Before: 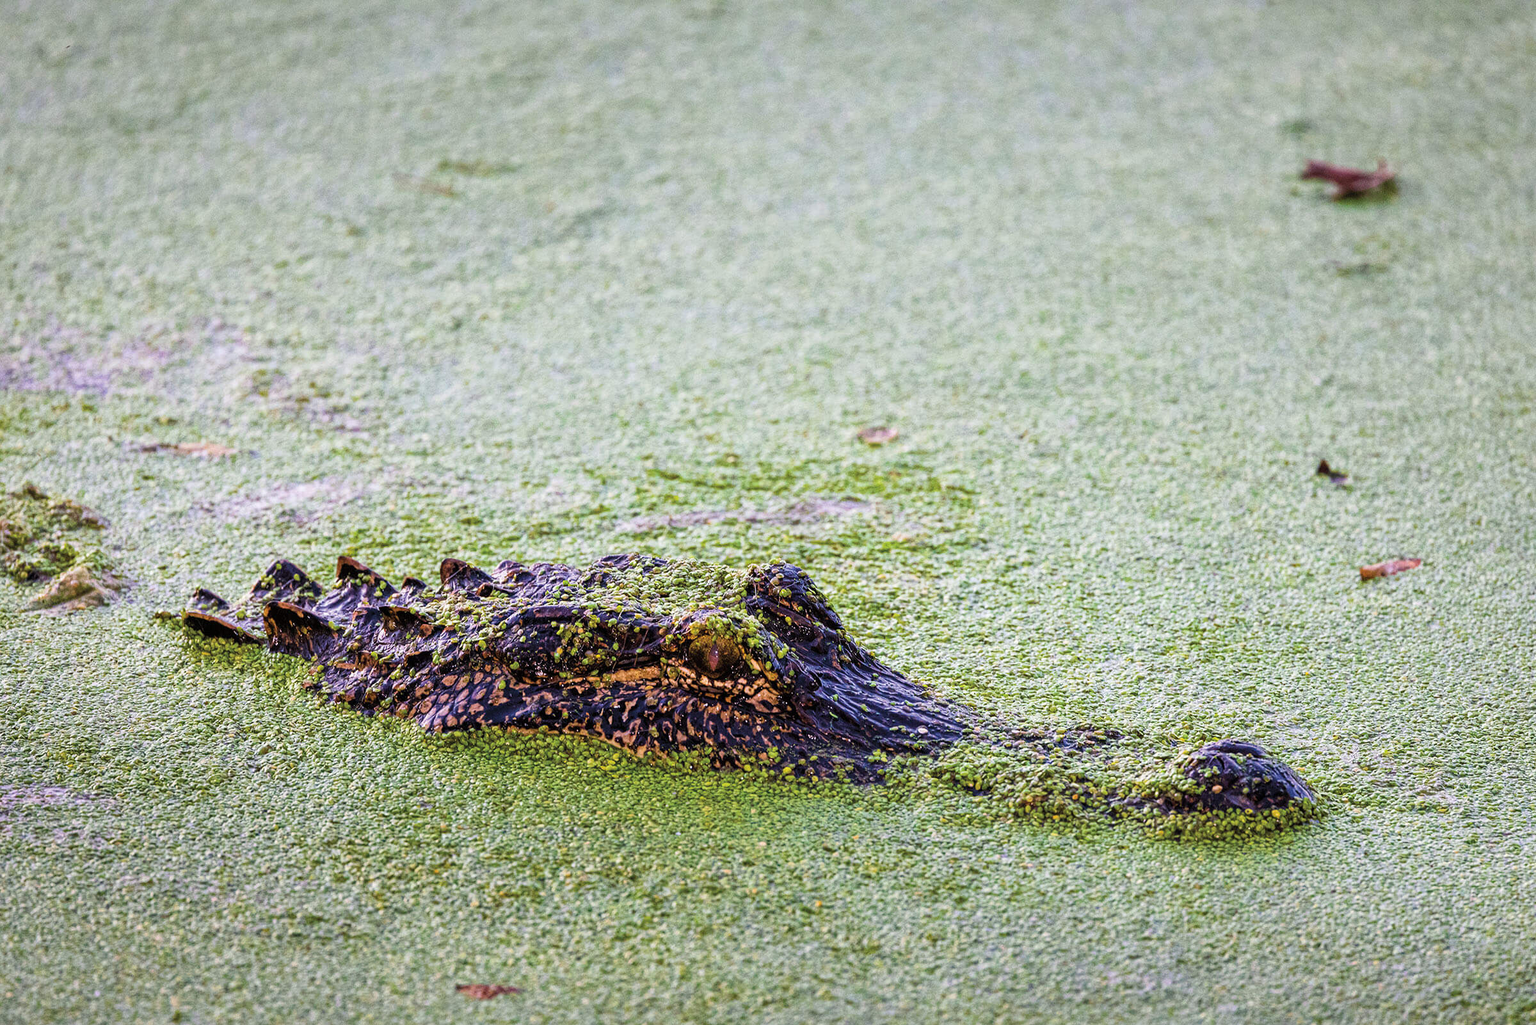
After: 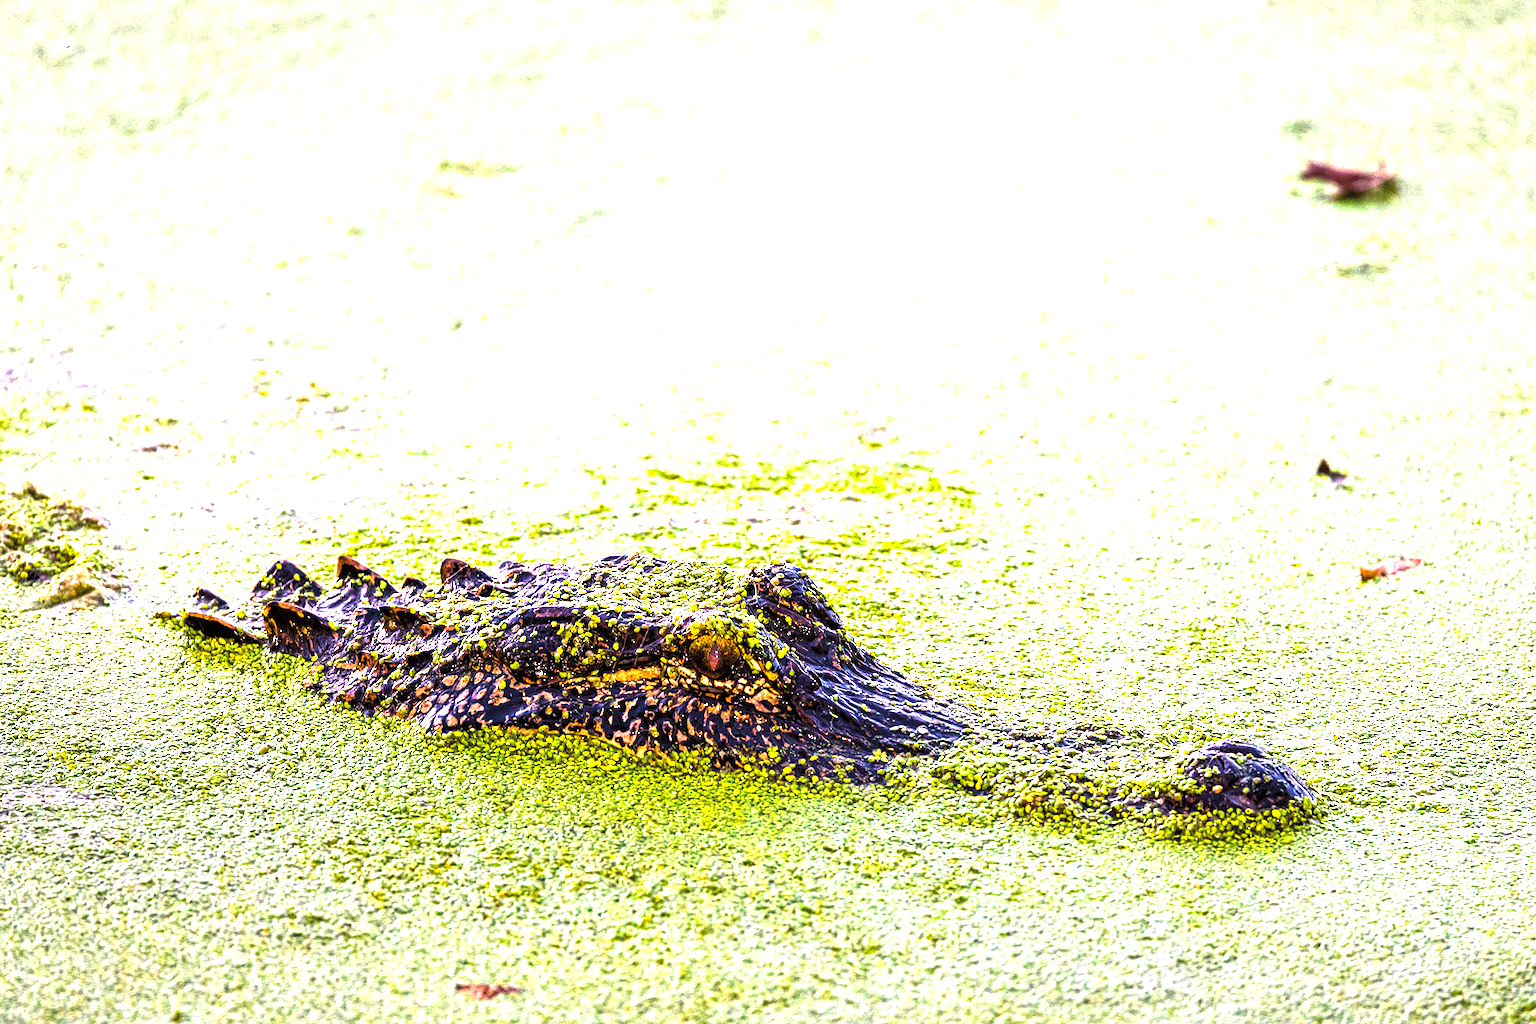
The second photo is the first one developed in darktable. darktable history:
exposure: black level correction 0.001, exposure 1.131 EV, compensate highlight preservation false
color balance rgb: shadows lift › chroma 1.015%, shadows lift › hue 30.98°, highlights gain › chroma 3.067%, highlights gain › hue 78.03°, perceptual saturation grading › global saturation 25.551%, perceptual brilliance grading › highlights 14.632%, perceptual brilliance grading › mid-tones -5.022%, perceptual brilliance grading › shadows -26.194%
tone equalizer: edges refinement/feathering 500, mask exposure compensation -1.57 EV, preserve details no
